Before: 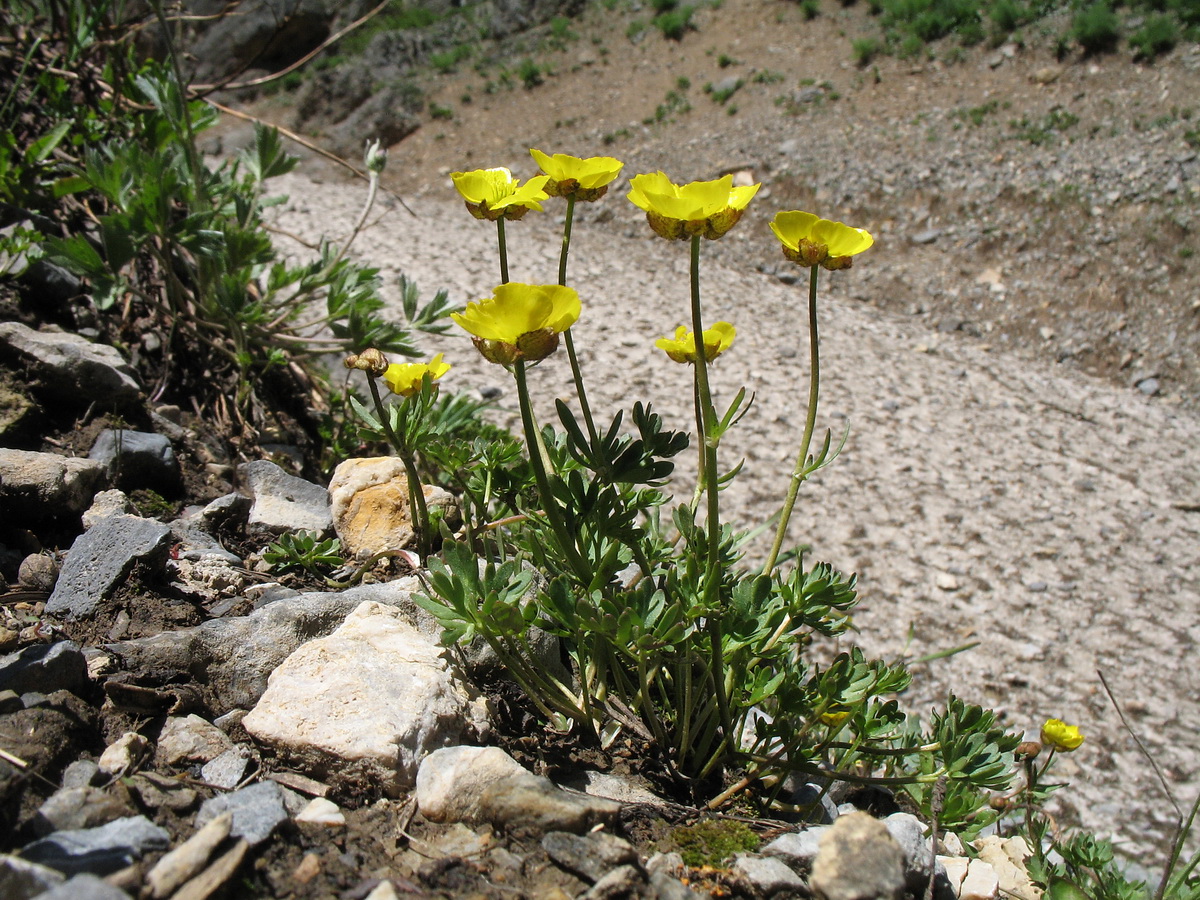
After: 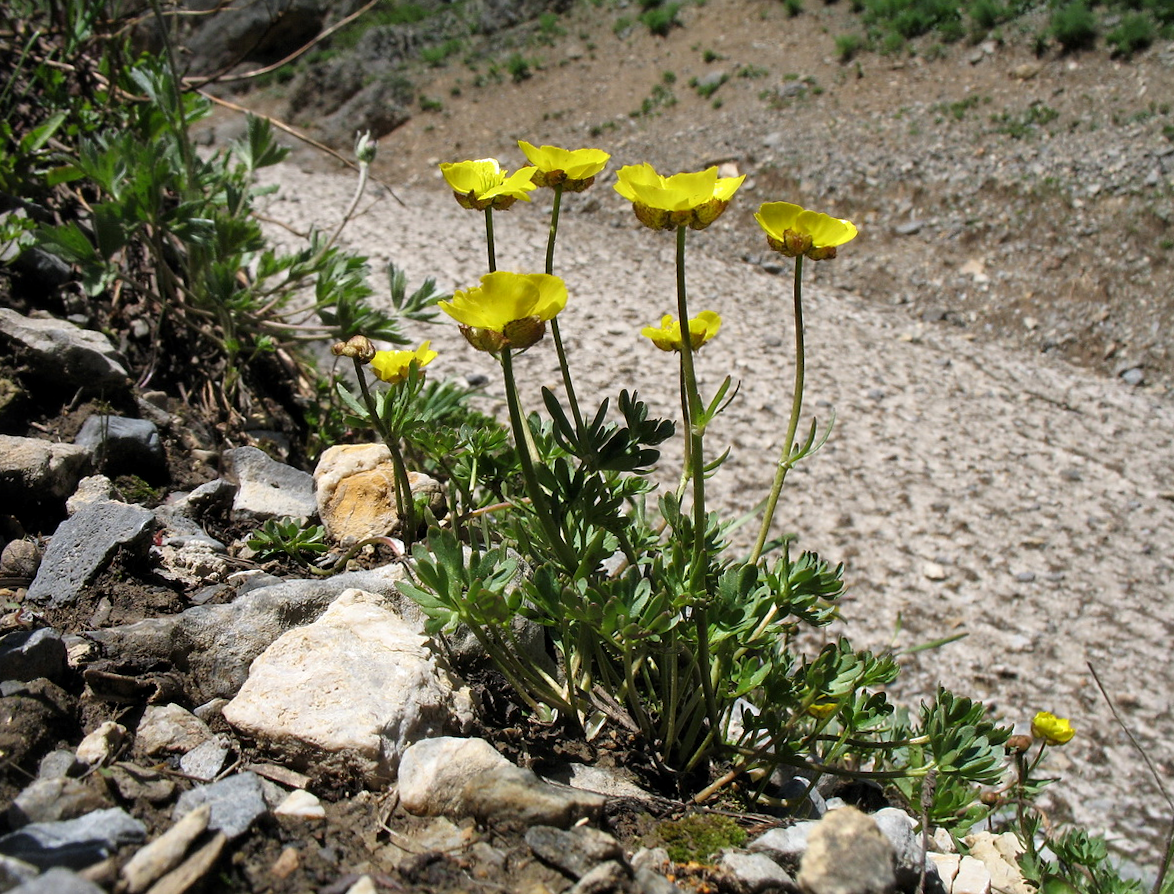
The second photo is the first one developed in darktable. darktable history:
contrast equalizer: octaves 7, y [[0.6 ×6], [0.55 ×6], [0 ×6], [0 ×6], [0 ×6]], mix 0.15
rotate and perspective: rotation 0.226°, lens shift (vertical) -0.042, crop left 0.023, crop right 0.982, crop top 0.006, crop bottom 0.994
